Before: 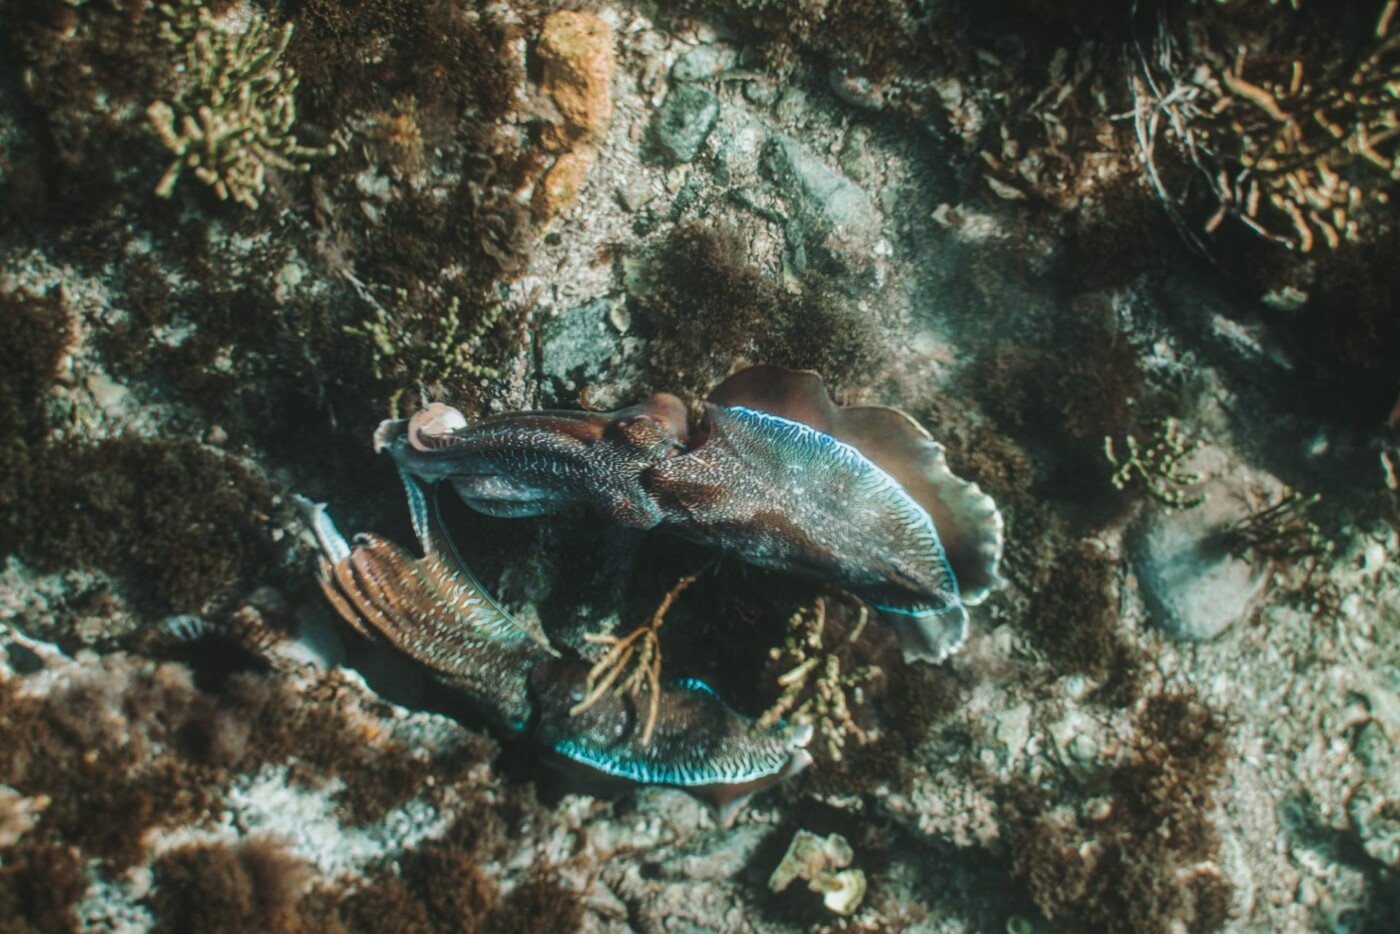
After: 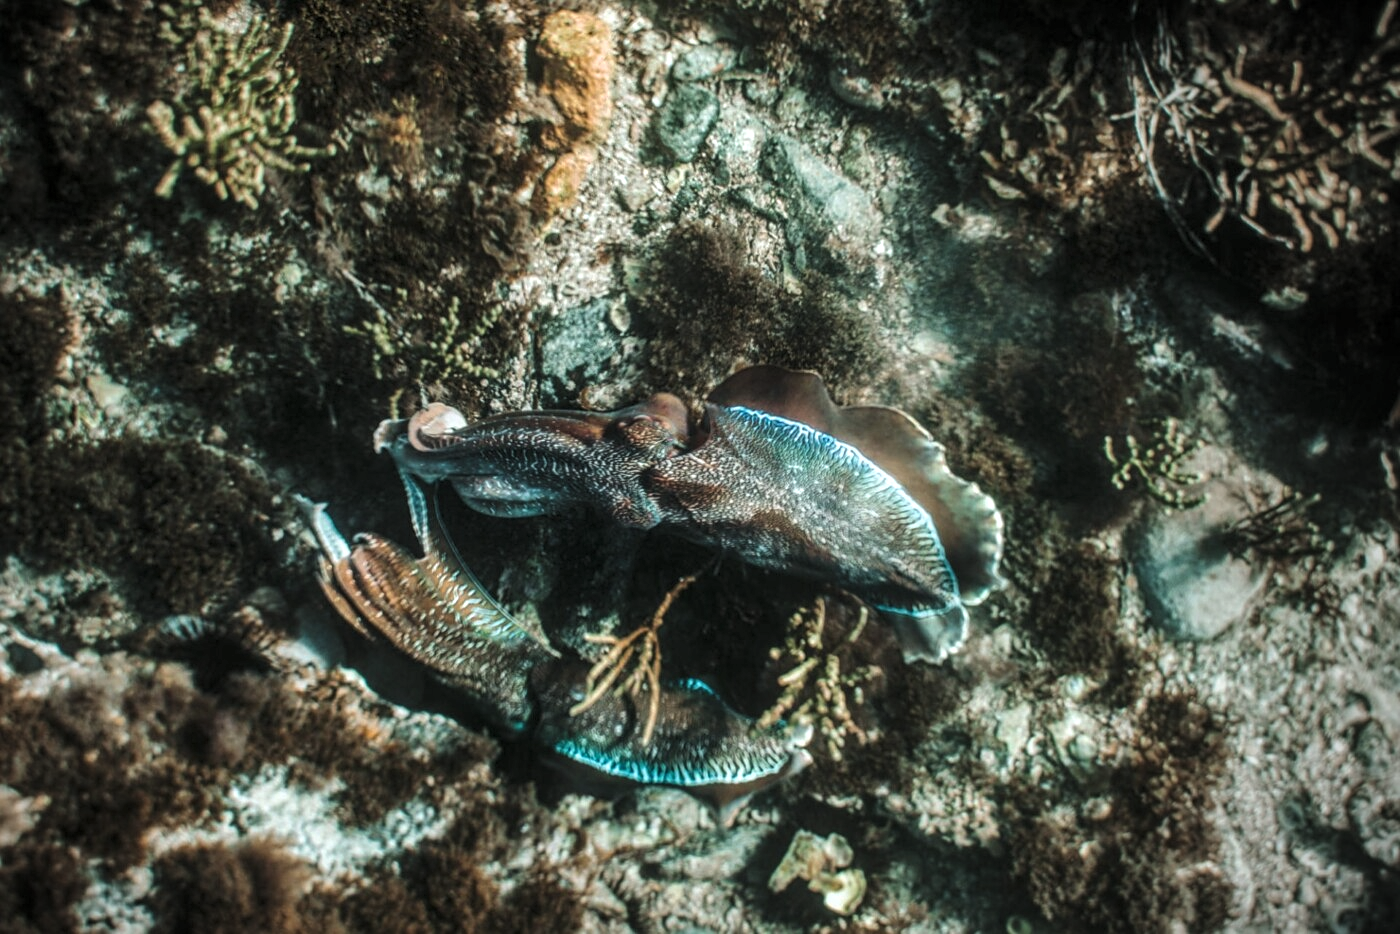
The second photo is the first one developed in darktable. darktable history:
sharpen: amount 0.201
levels: levels [0.062, 0.494, 0.925]
vignetting: fall-off start 74.02%, center (-0.121, -0.001)
local contrast: on, module defaults
